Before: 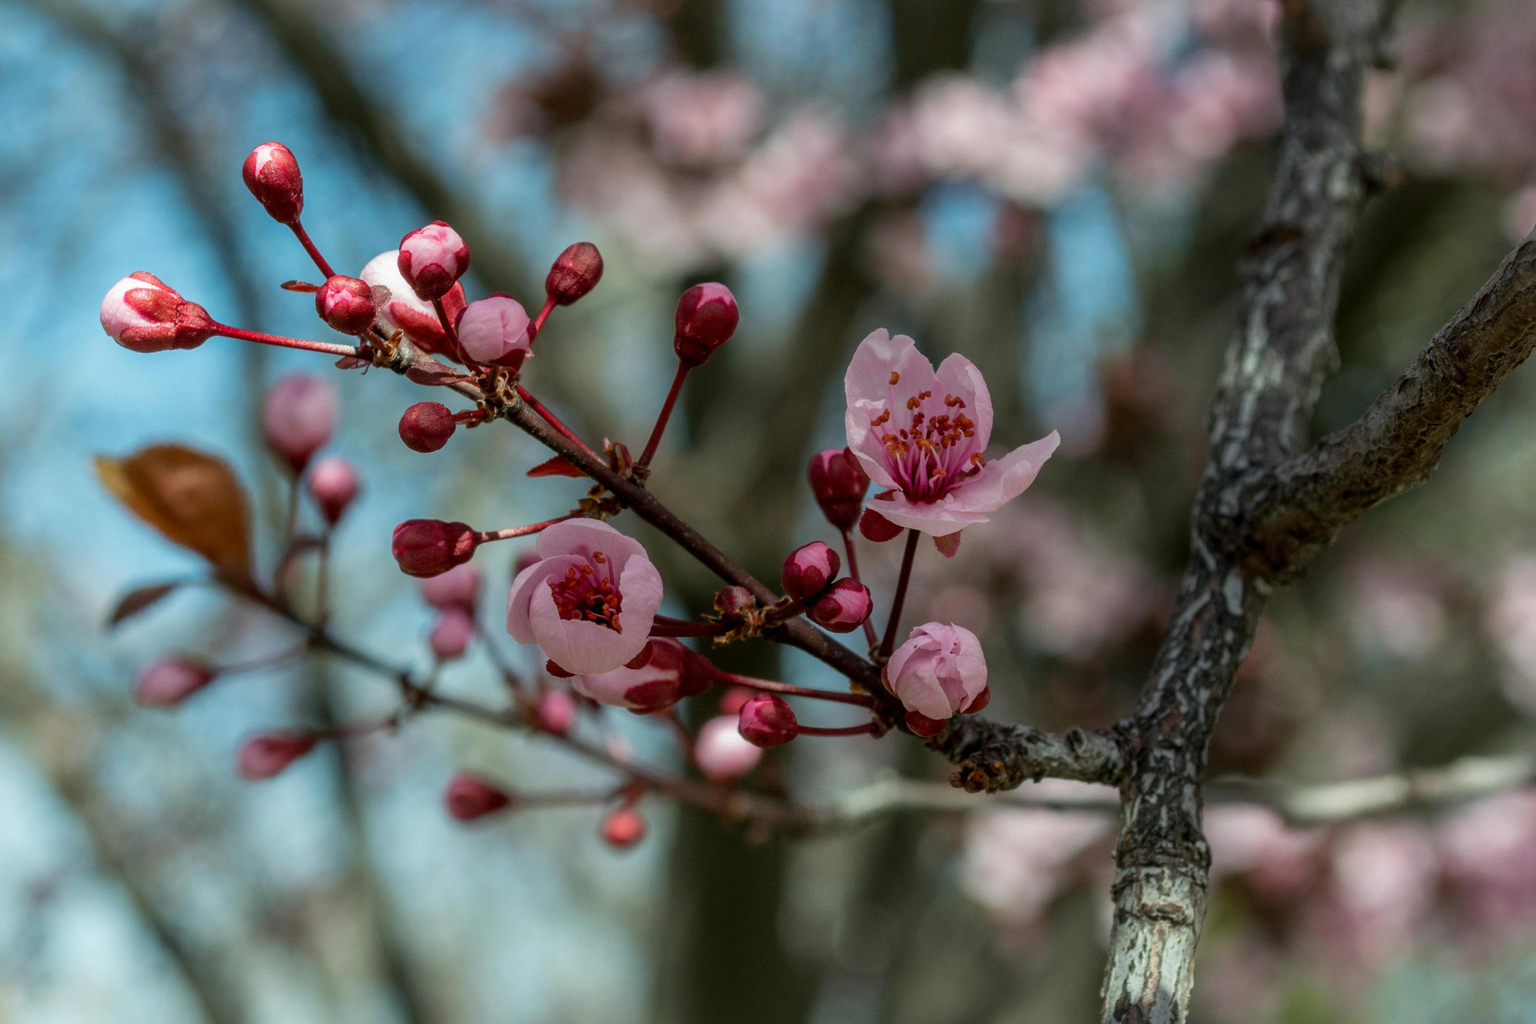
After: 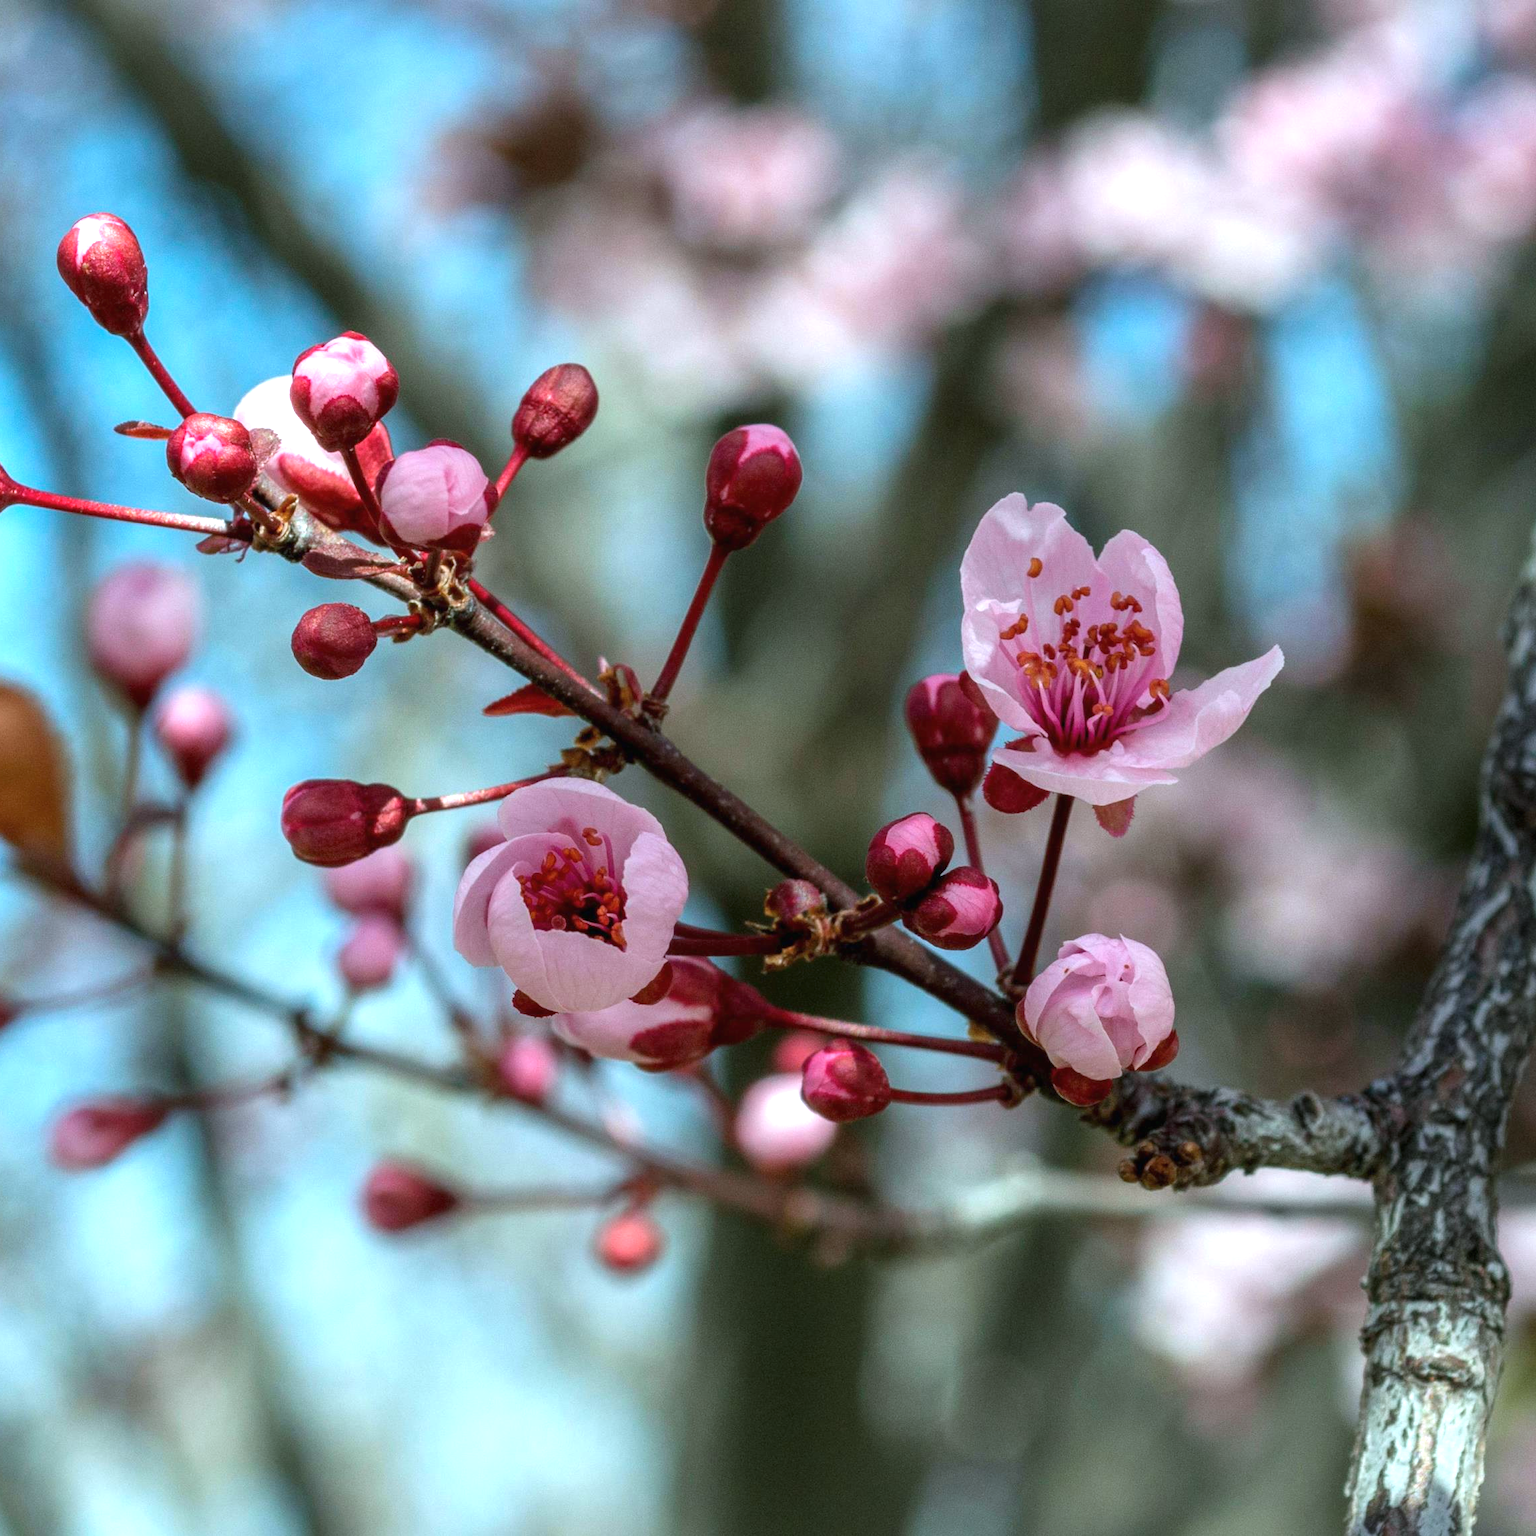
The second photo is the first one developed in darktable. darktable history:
color calibration: illuminant custom, x 0.368, y 0.373, temperature 4330.32 K
crop and rotate: left 13.342%, right 19.991%
exposure: black level correction -0.001, exposure 0.9 EV, compensate exposure bias true, compensate highlight preservation false
